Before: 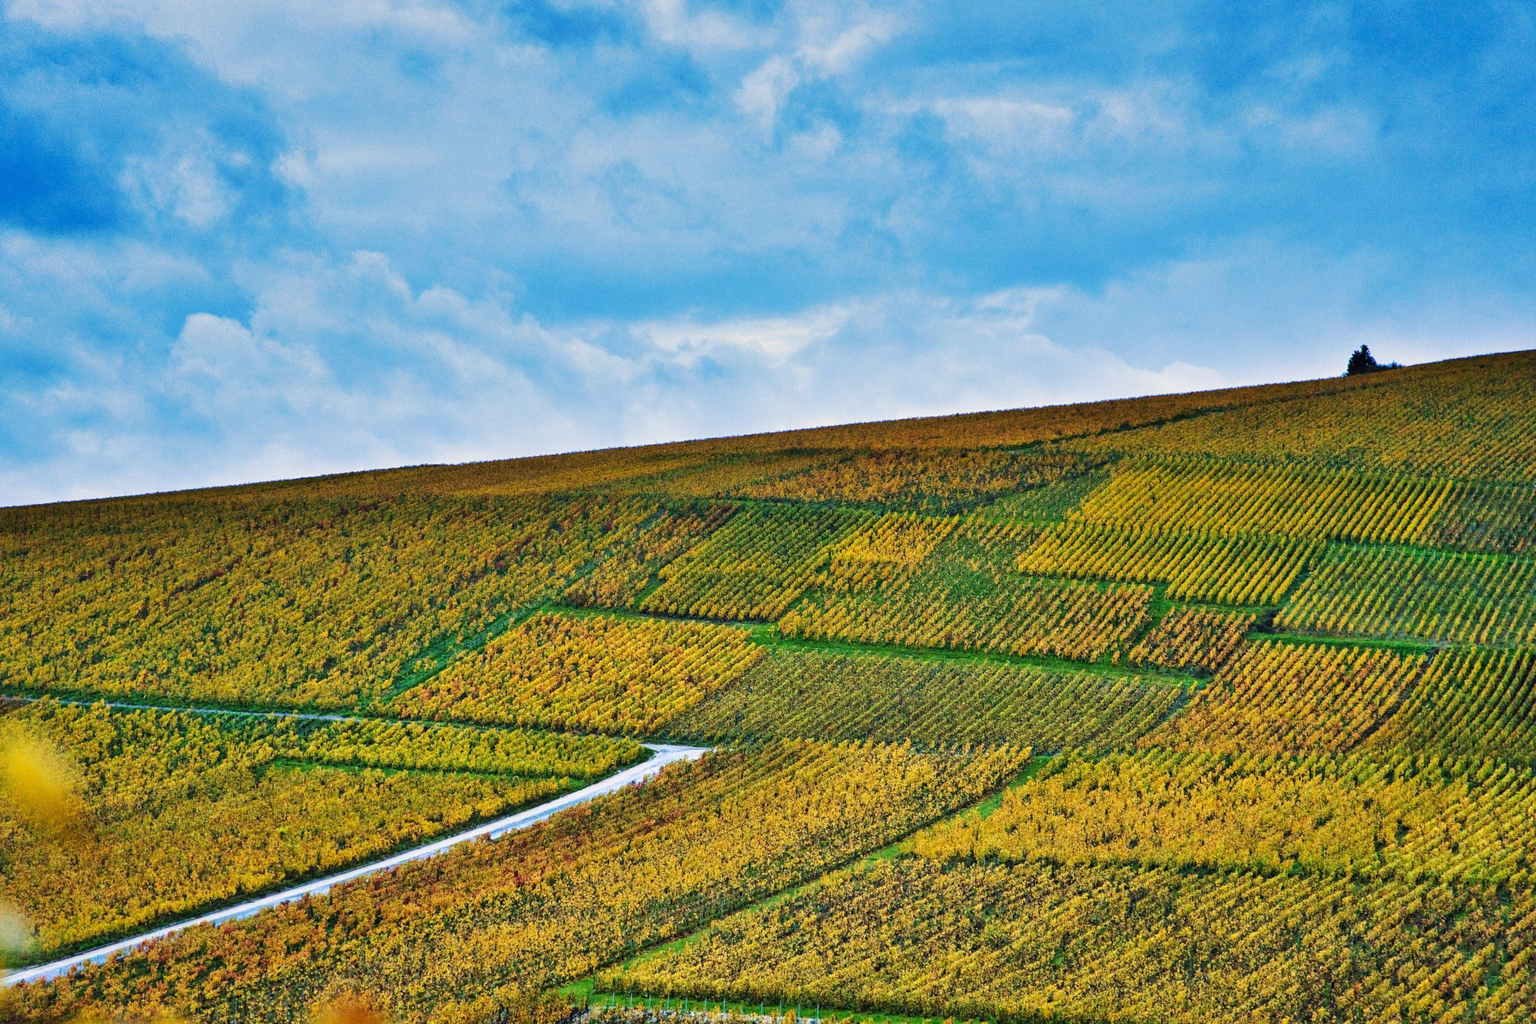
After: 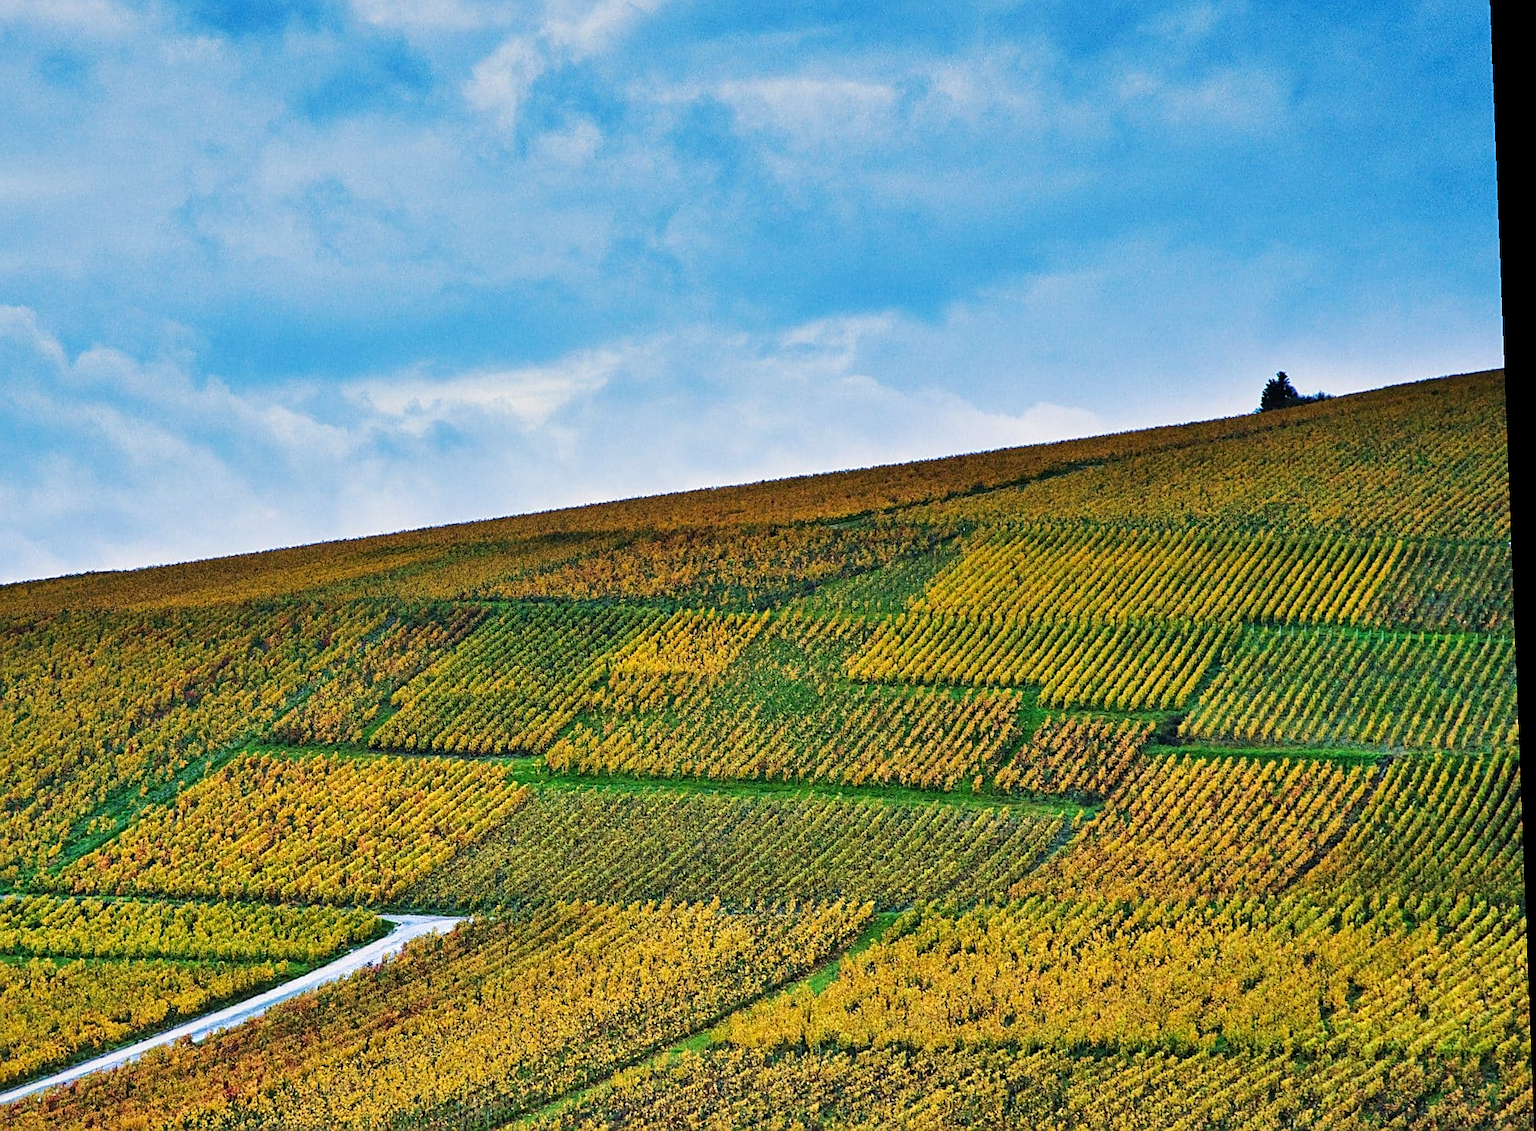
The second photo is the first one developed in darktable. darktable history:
crop: left 23.095%, top 5.827%, bottom 11.854%
rotate and perspective: rotation -2.22°, lens shift (horizontal) -0.022, automatic cropping off
sharpen: on, module defaults
